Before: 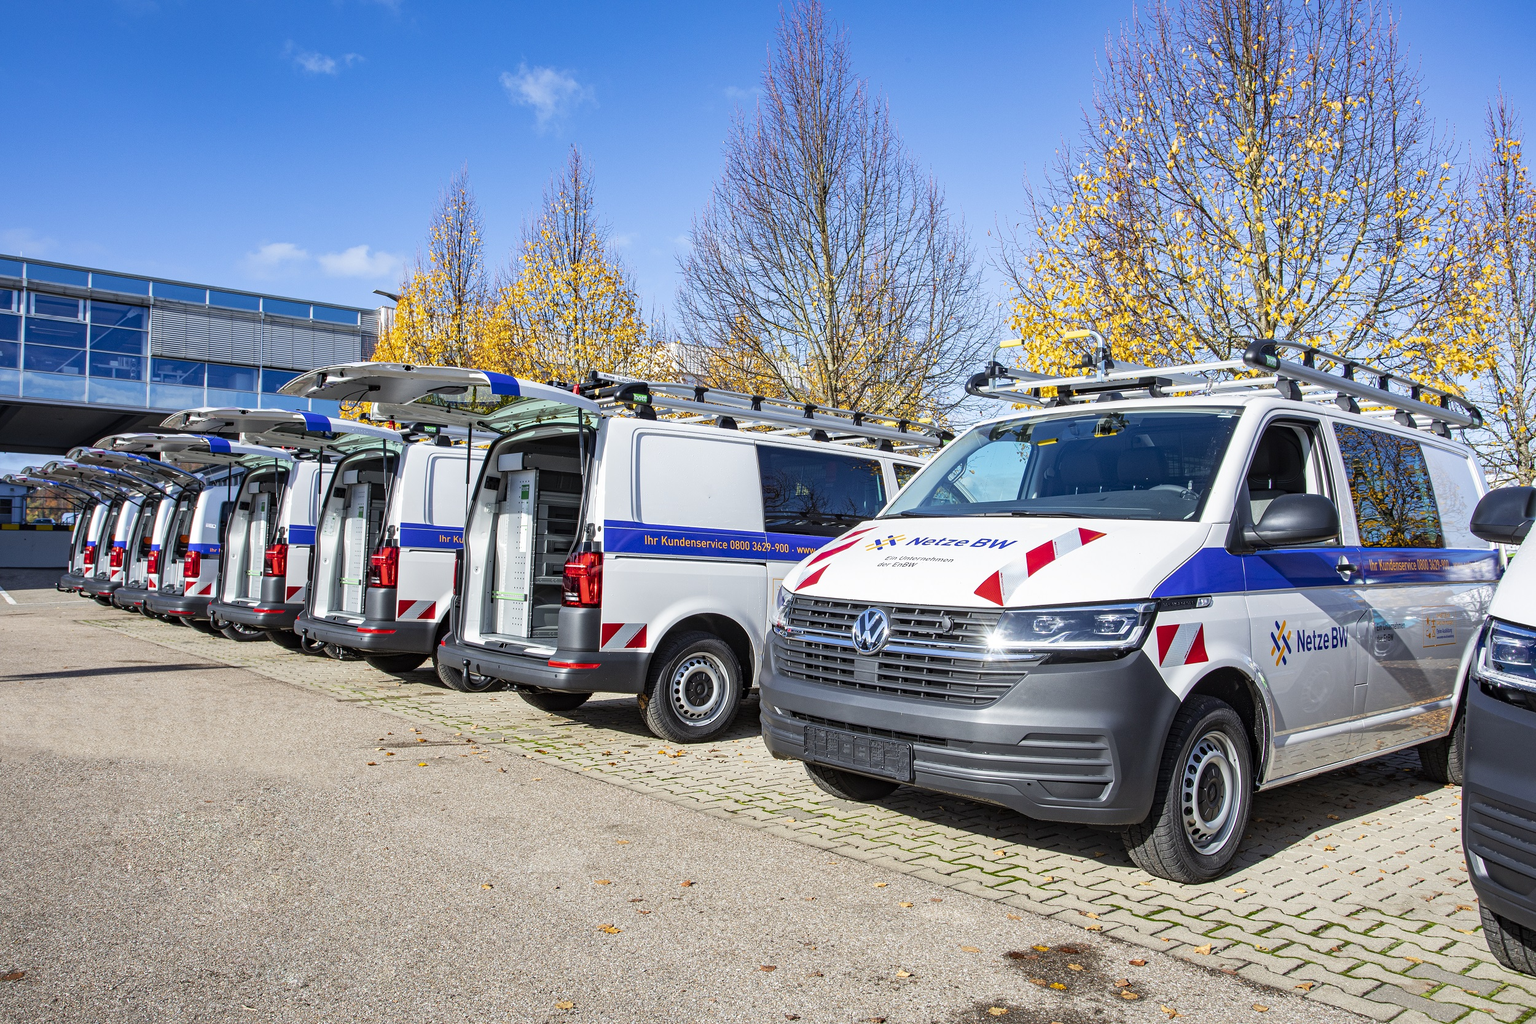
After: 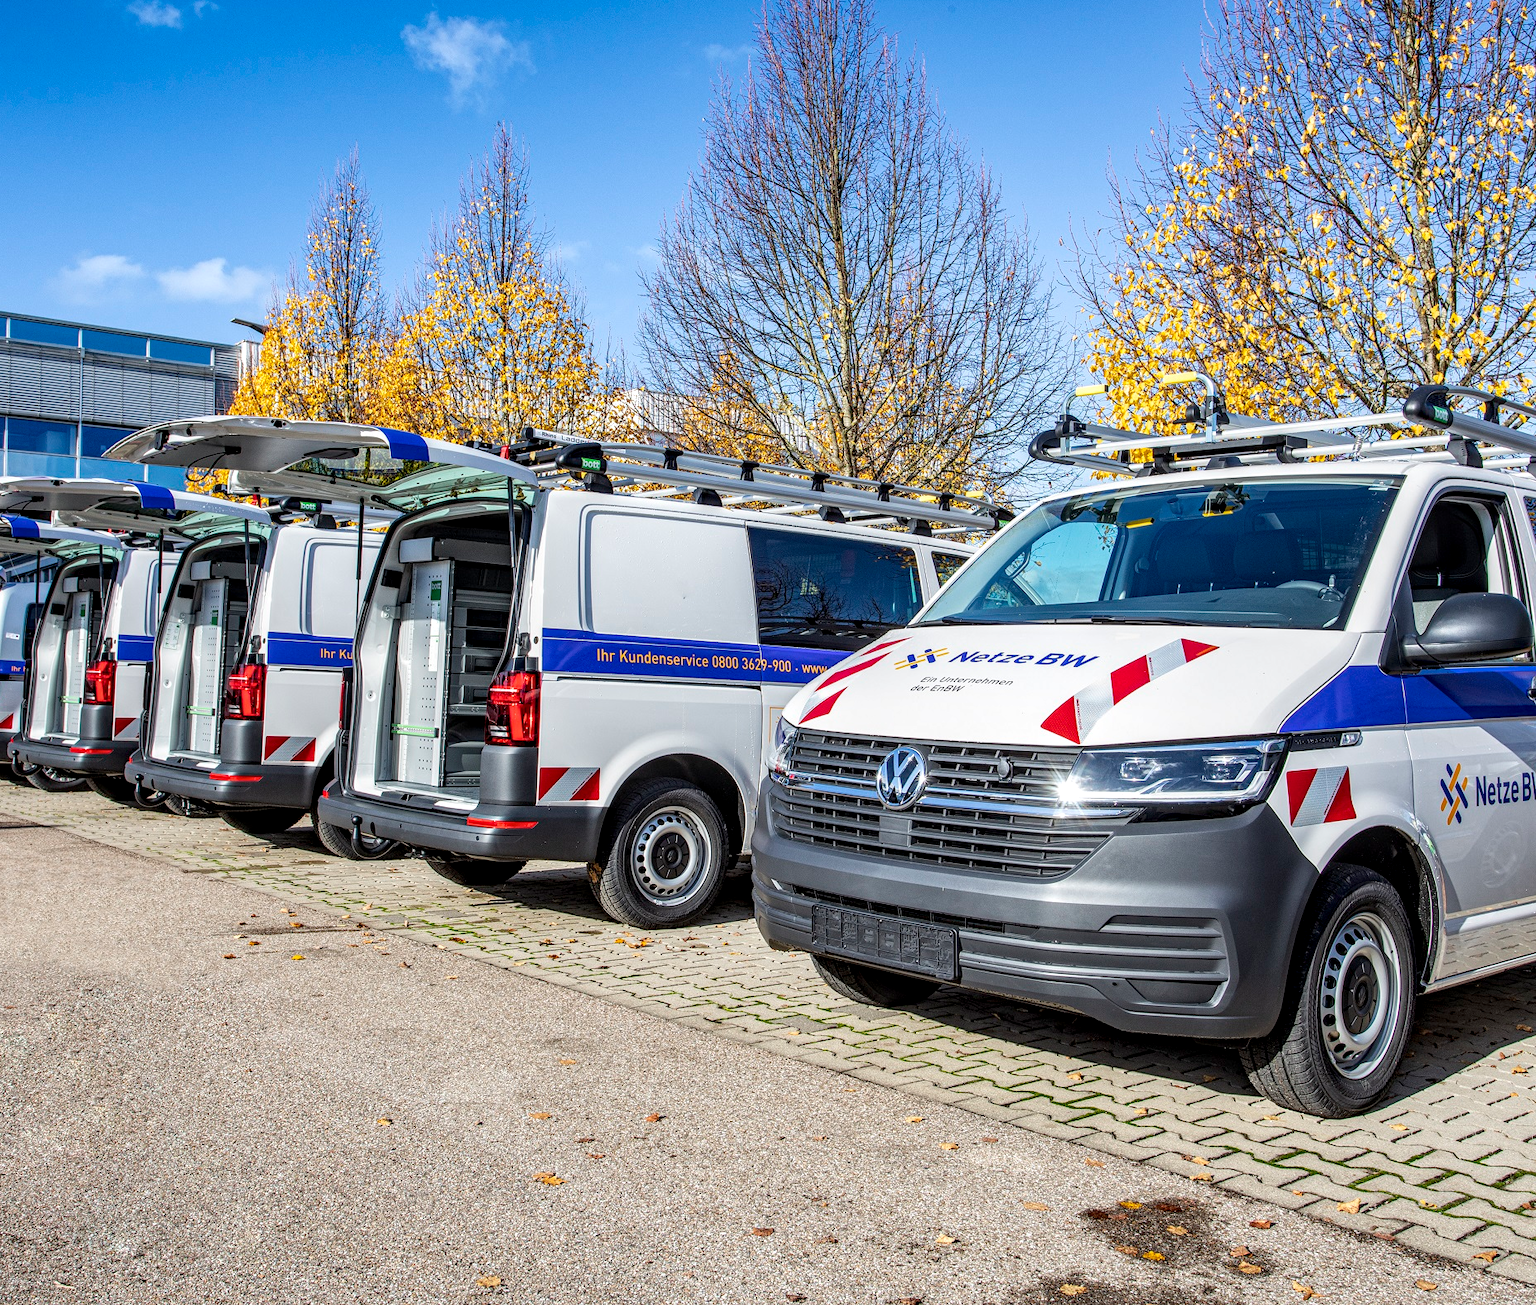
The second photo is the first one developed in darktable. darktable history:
local contrast: highlights 40%, shadows 60%, detail 136%, midtone range 0.514
crop and rotate: left 13.15%, top 5.251%, right 12.609%
